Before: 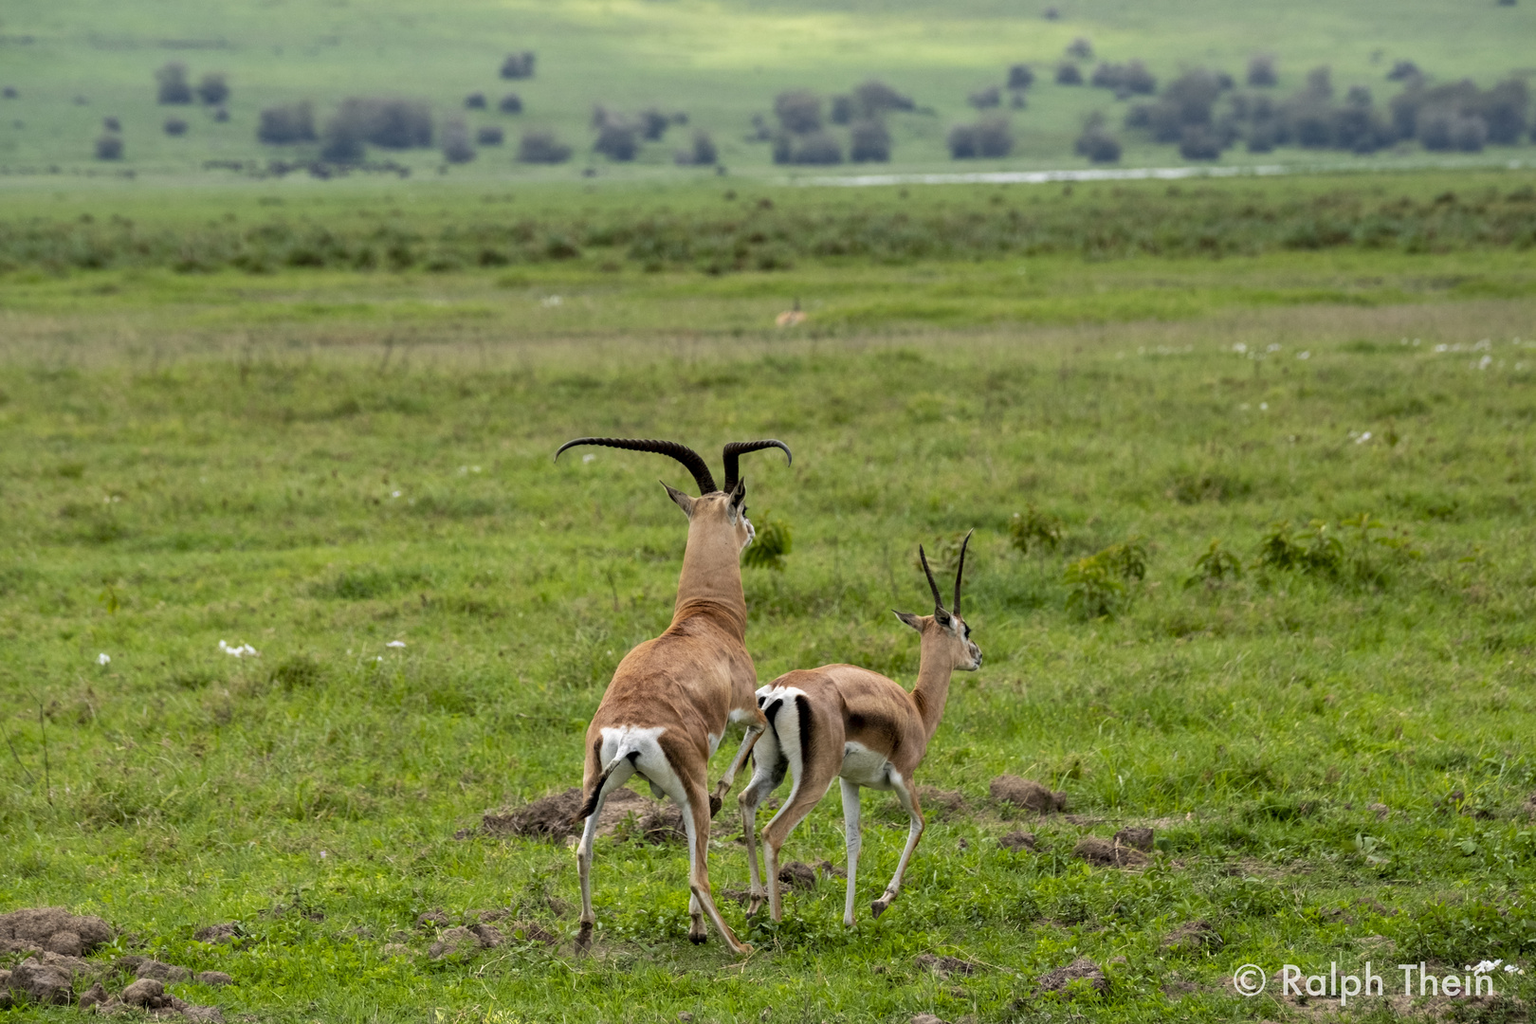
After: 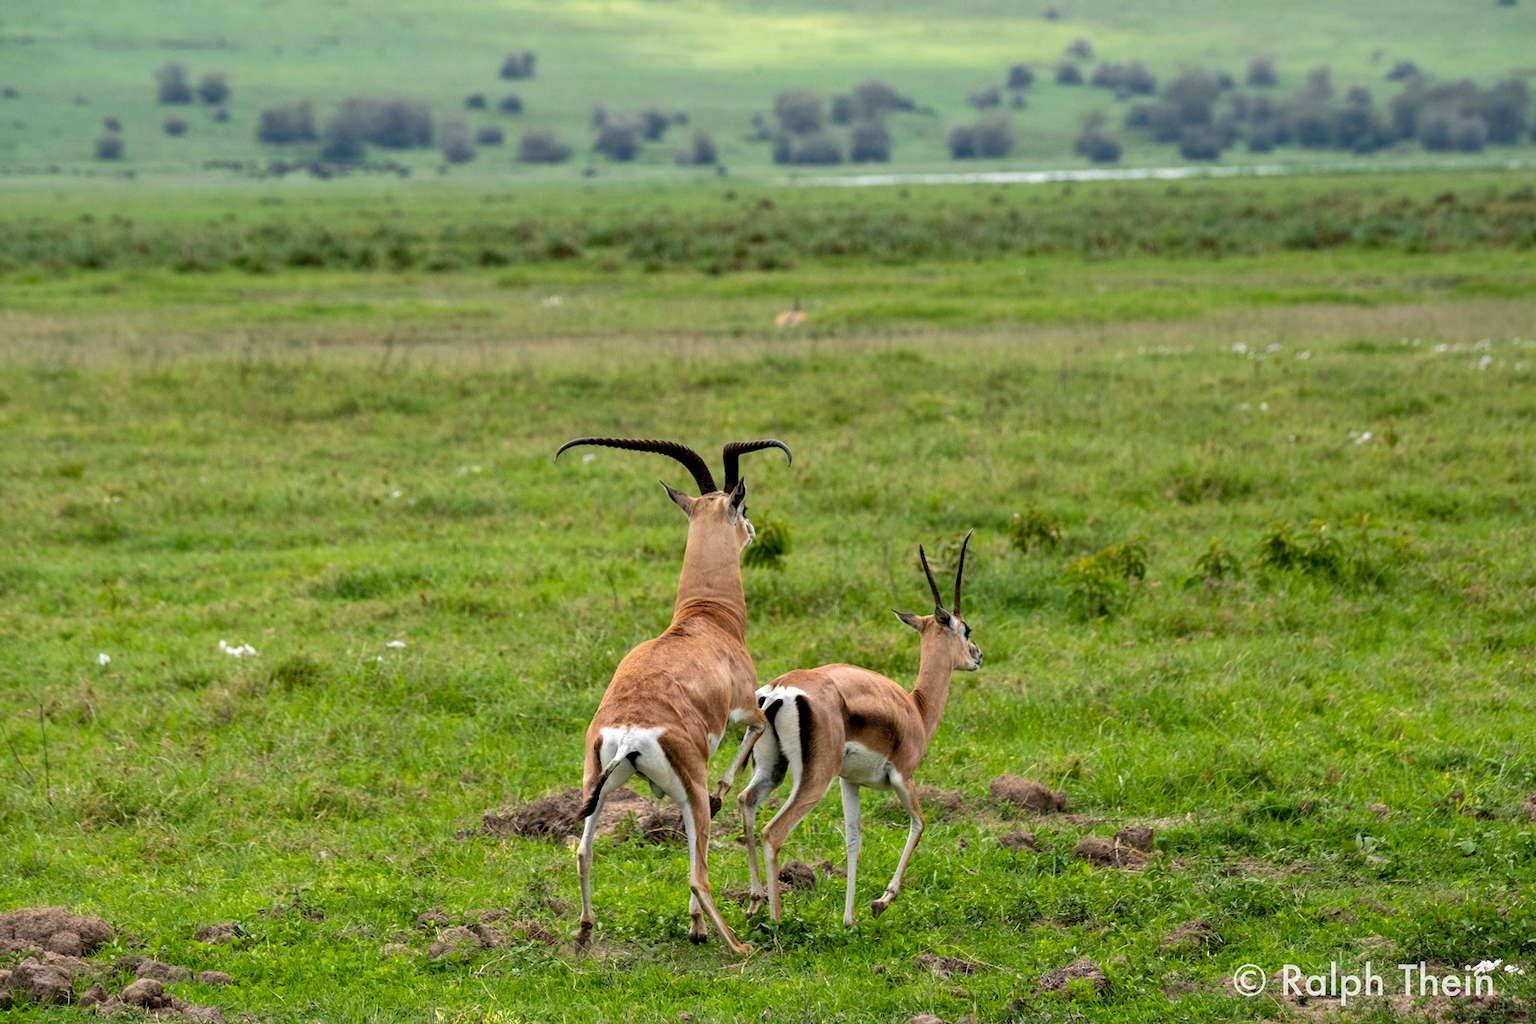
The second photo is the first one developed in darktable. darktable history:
exposure: exposure 0.168 EV, compensate highlight preservation false
